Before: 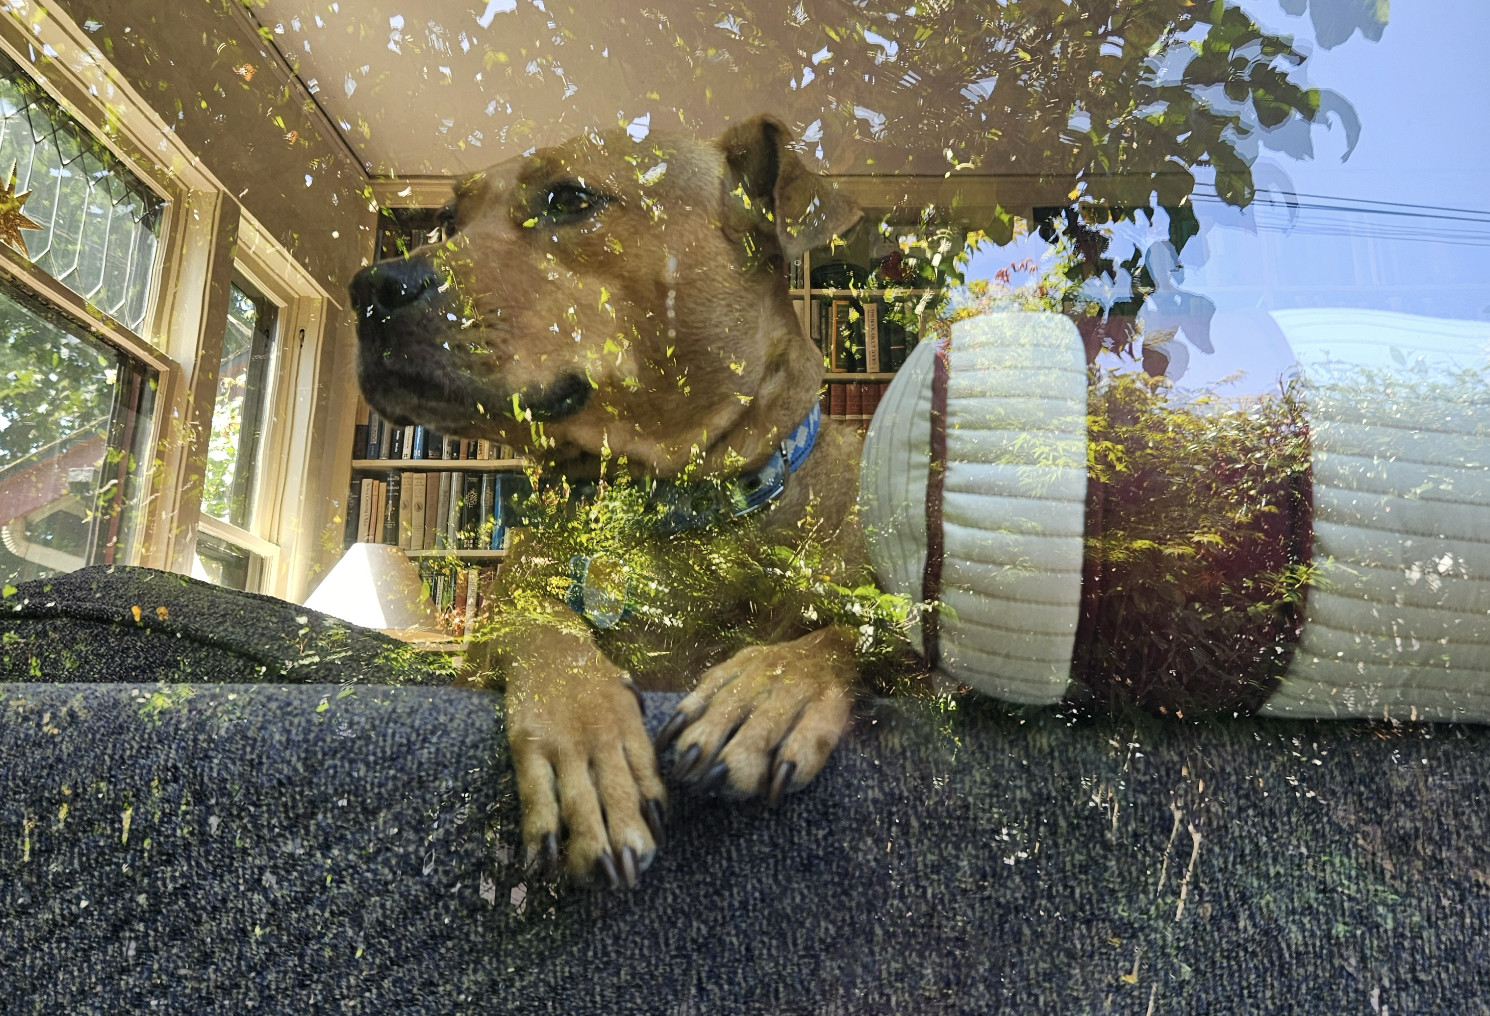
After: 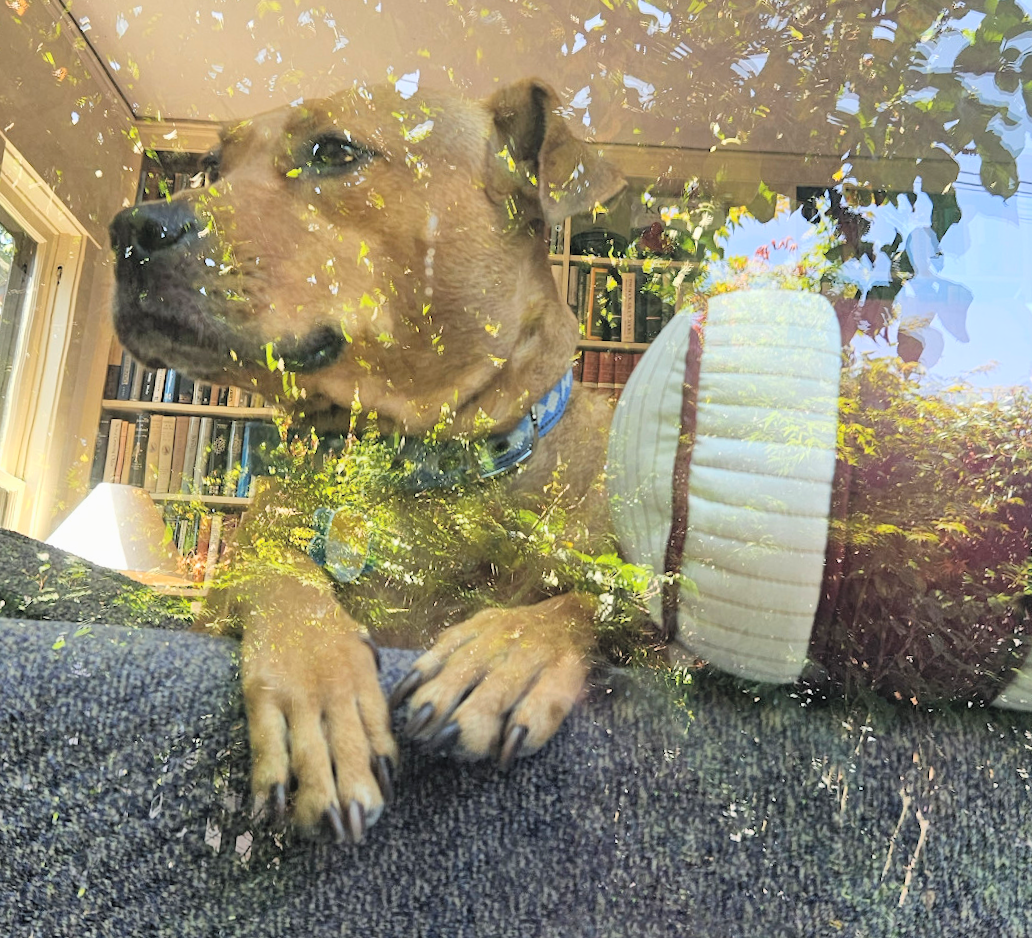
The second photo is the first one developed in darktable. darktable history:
crop and rotate: angle -3.27°, left 14.277%, top 0.028%, right 10.766%, bottom 0.028%
global tonemap: drago (0.7, 100)
